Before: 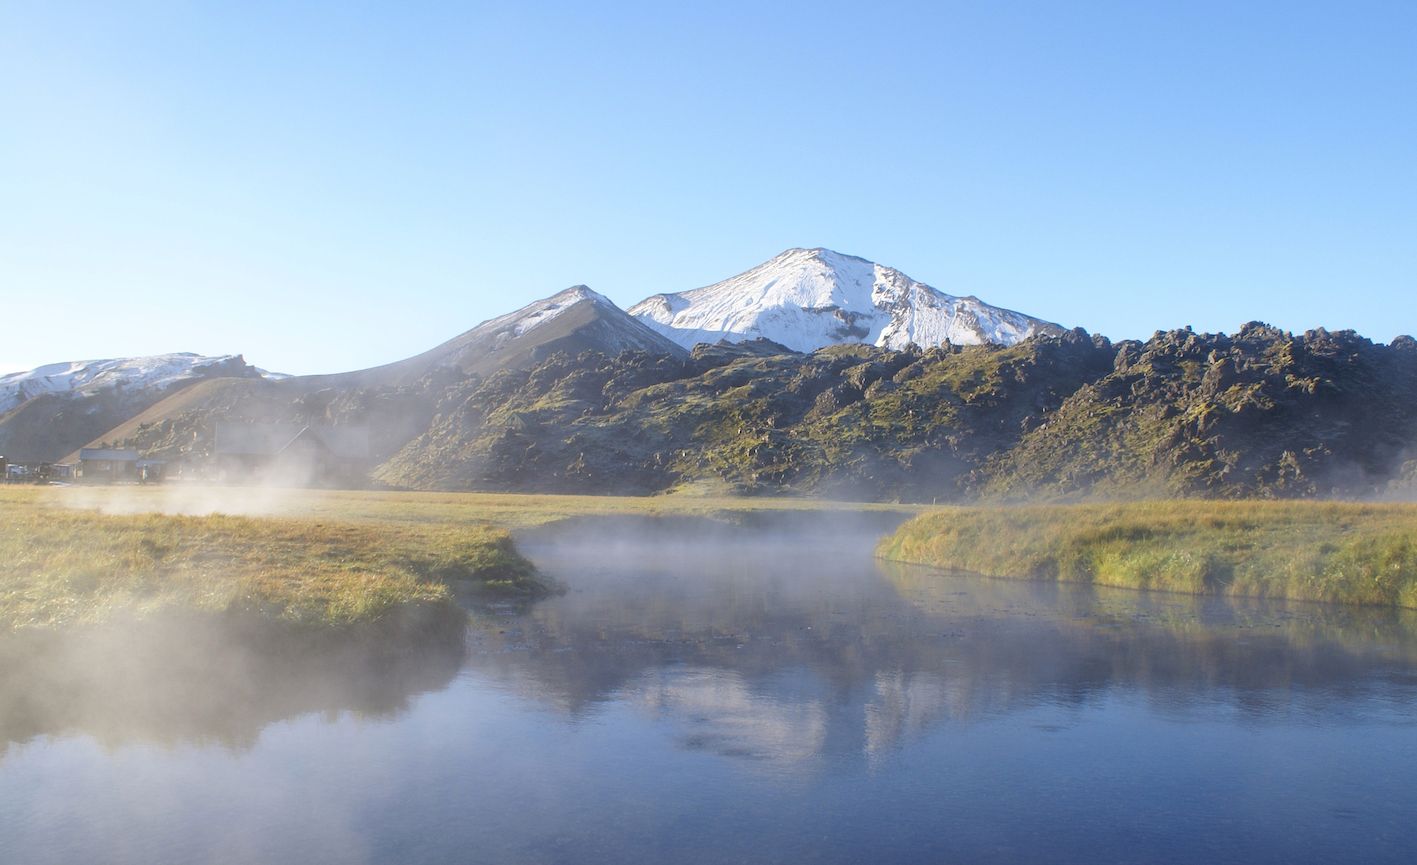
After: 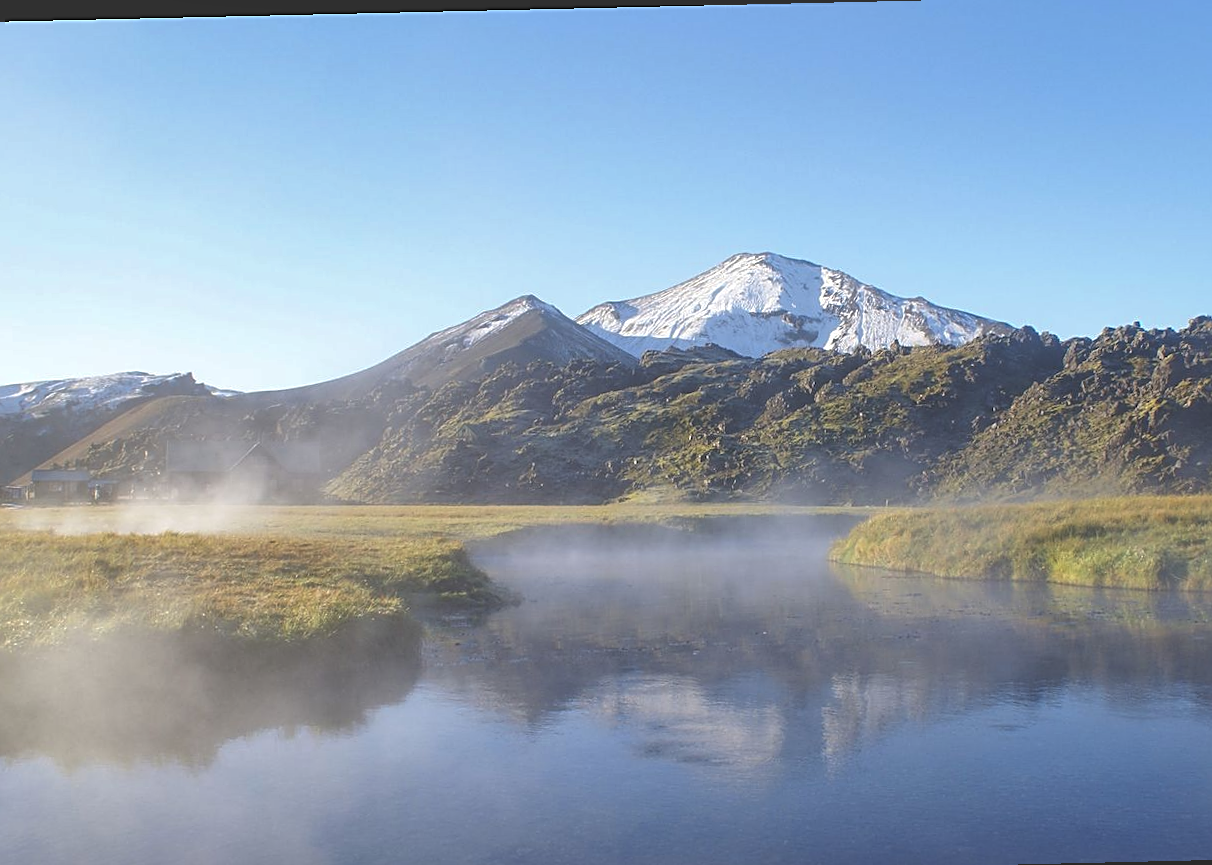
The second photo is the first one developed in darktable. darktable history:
exposure: black level correction -0.016, compensate highlight preservation false
crop and rotate: angle 1.32°, left 4.111%, top 1.01%, right 11.464%, bottom 2.551%
sharpen: on, module defaults
shadows and highlights: on, module defaults
local contrast: highlights 103%, shadows 98%, detail 119%, midtone range 0.2
